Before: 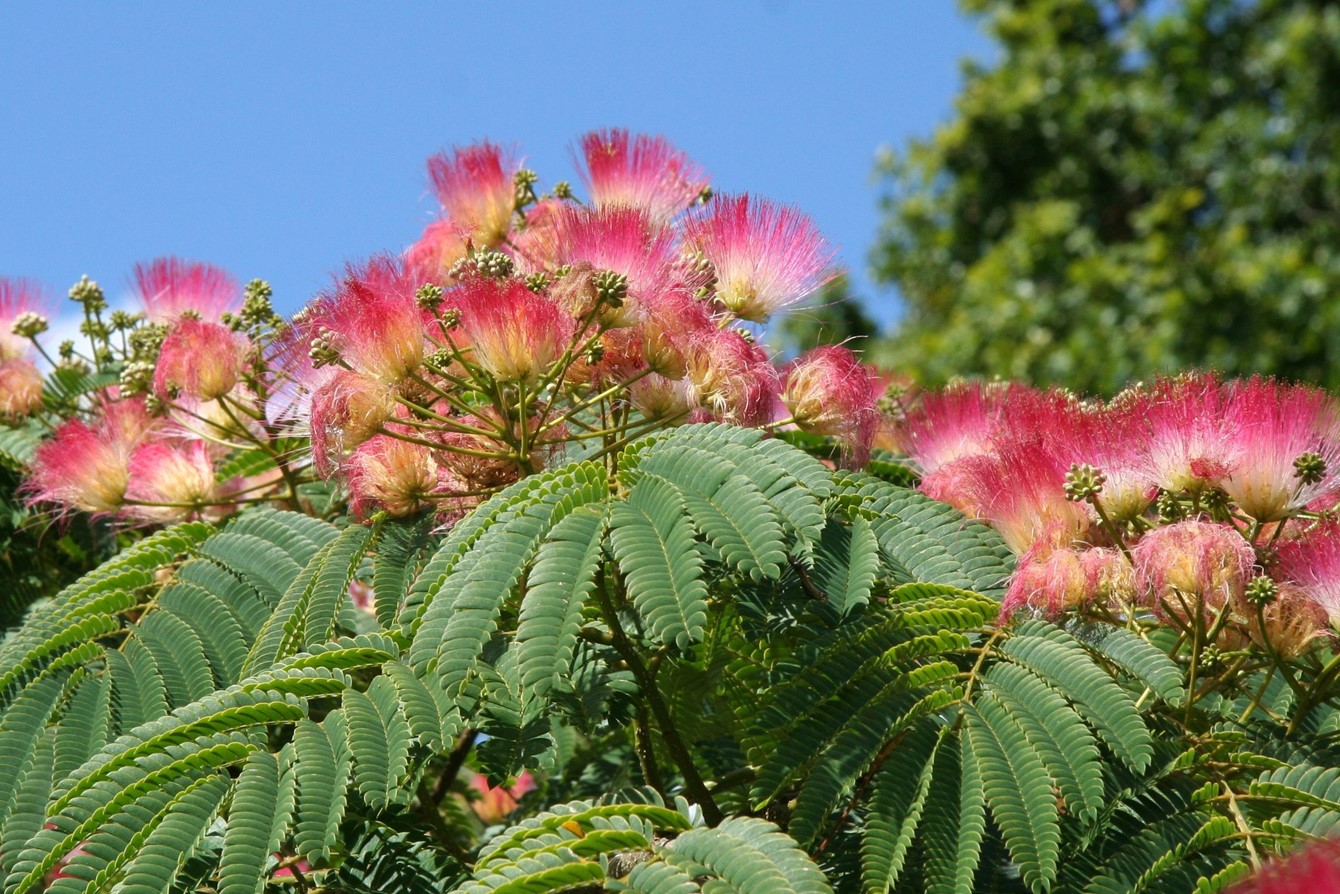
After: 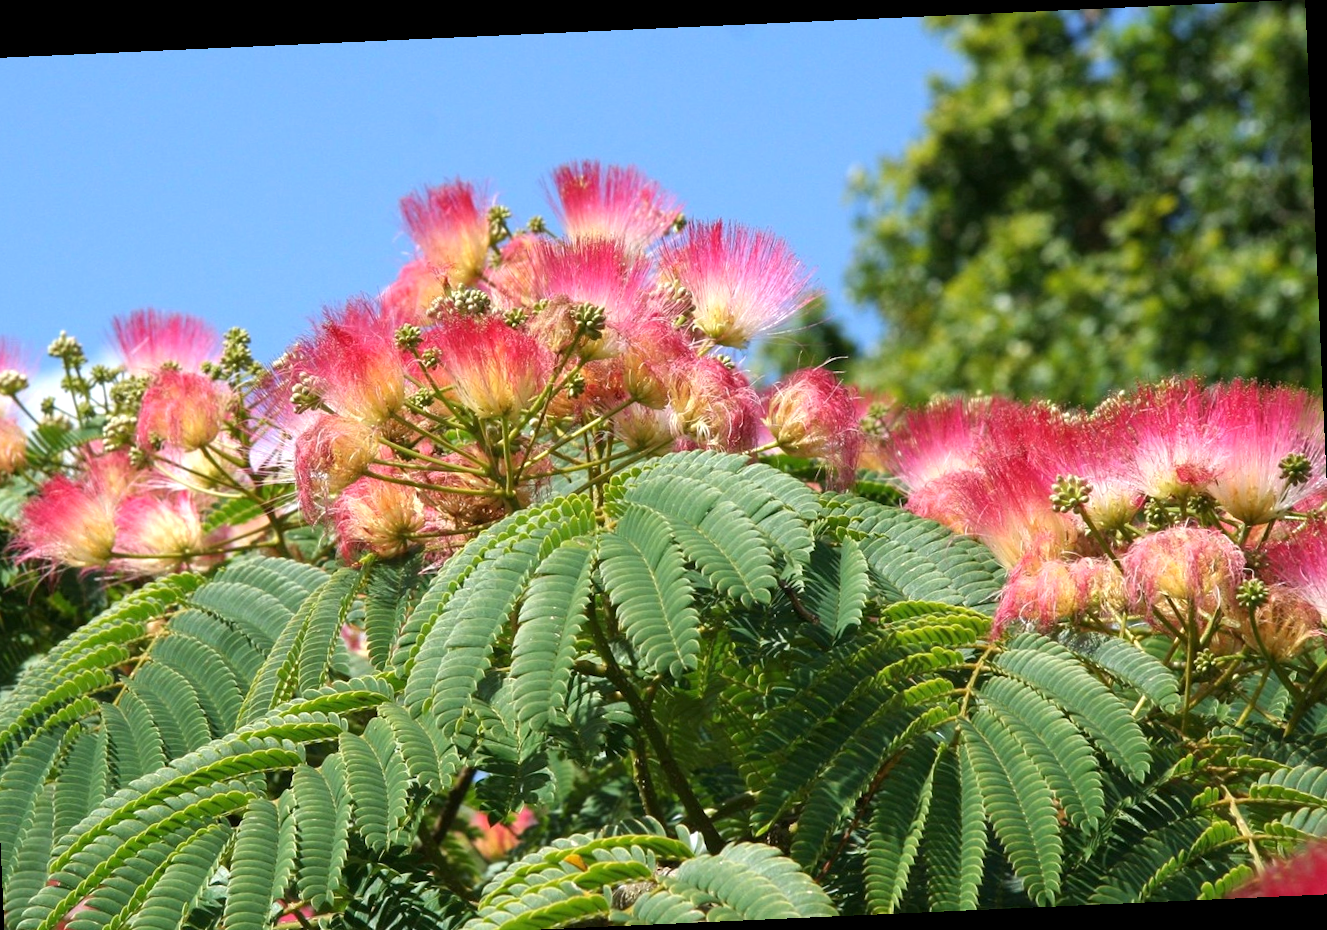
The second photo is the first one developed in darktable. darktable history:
white balance: emerald 1
rotate and perspective: rotation -2.56°, automatic cropping off
exposure: exposure 0.376 EV, compensate highlight preservation false
crop and rotate: left 2.536%, right 1.107%, bottom 2.246%
